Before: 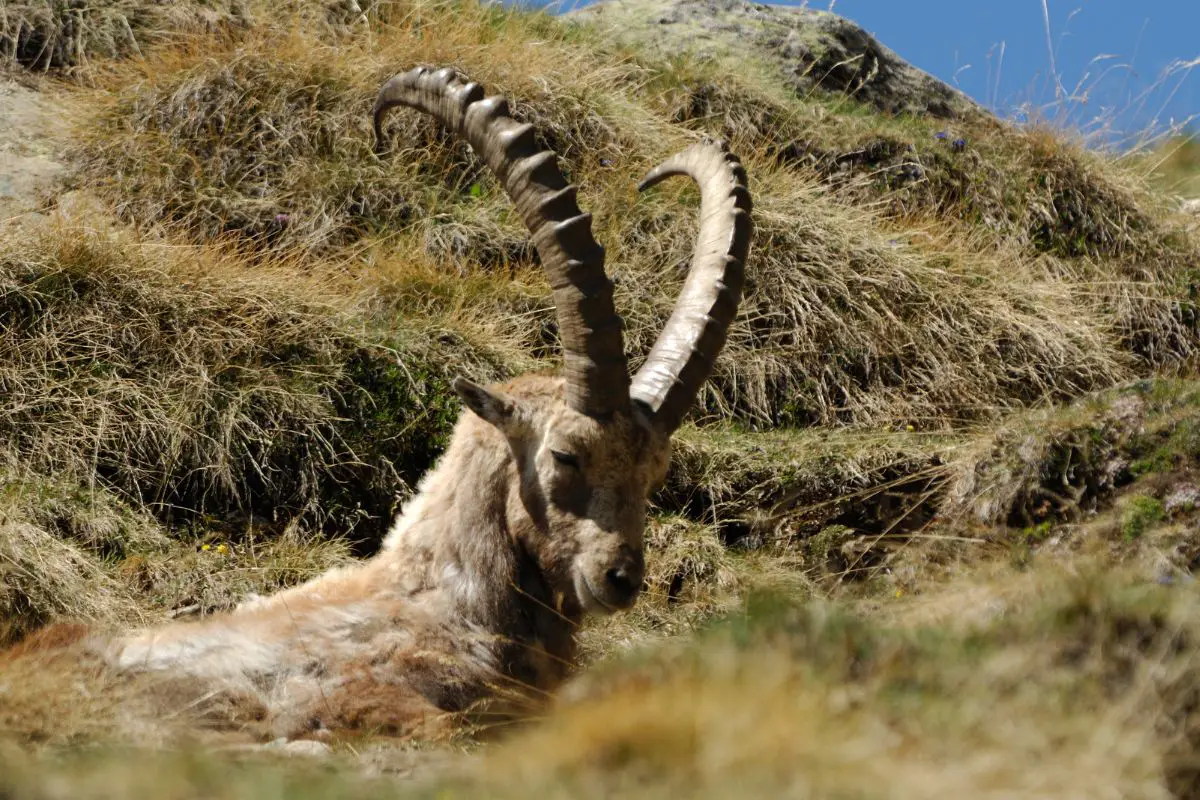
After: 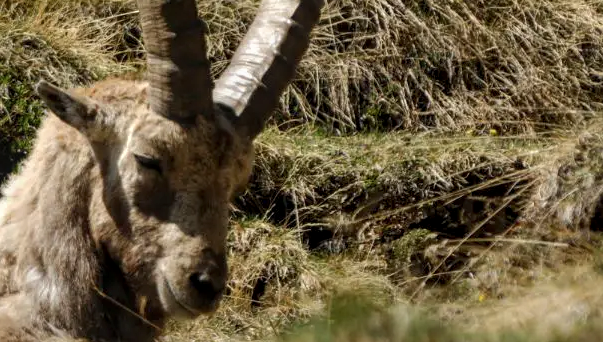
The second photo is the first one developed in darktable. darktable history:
local contrast: on, module defaults
crop: left 34.83%, top 37.111%, right 14.879%, bottom 20.092%
